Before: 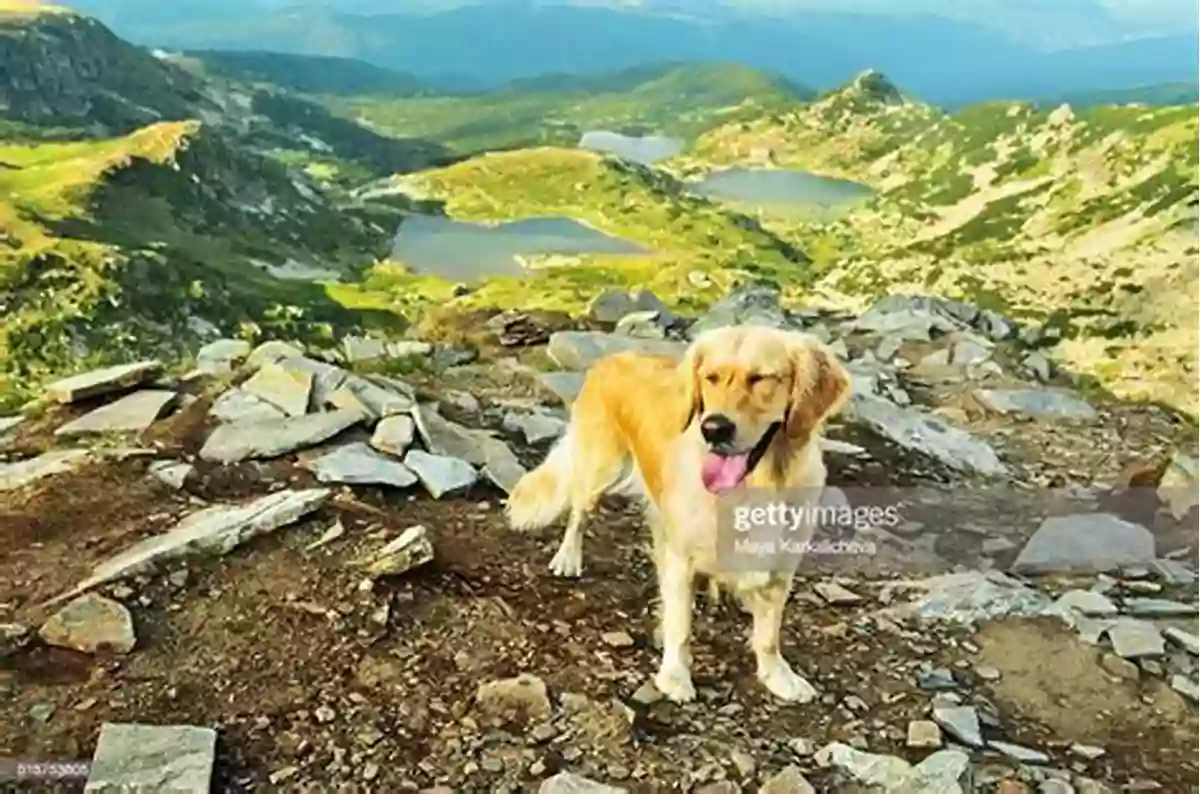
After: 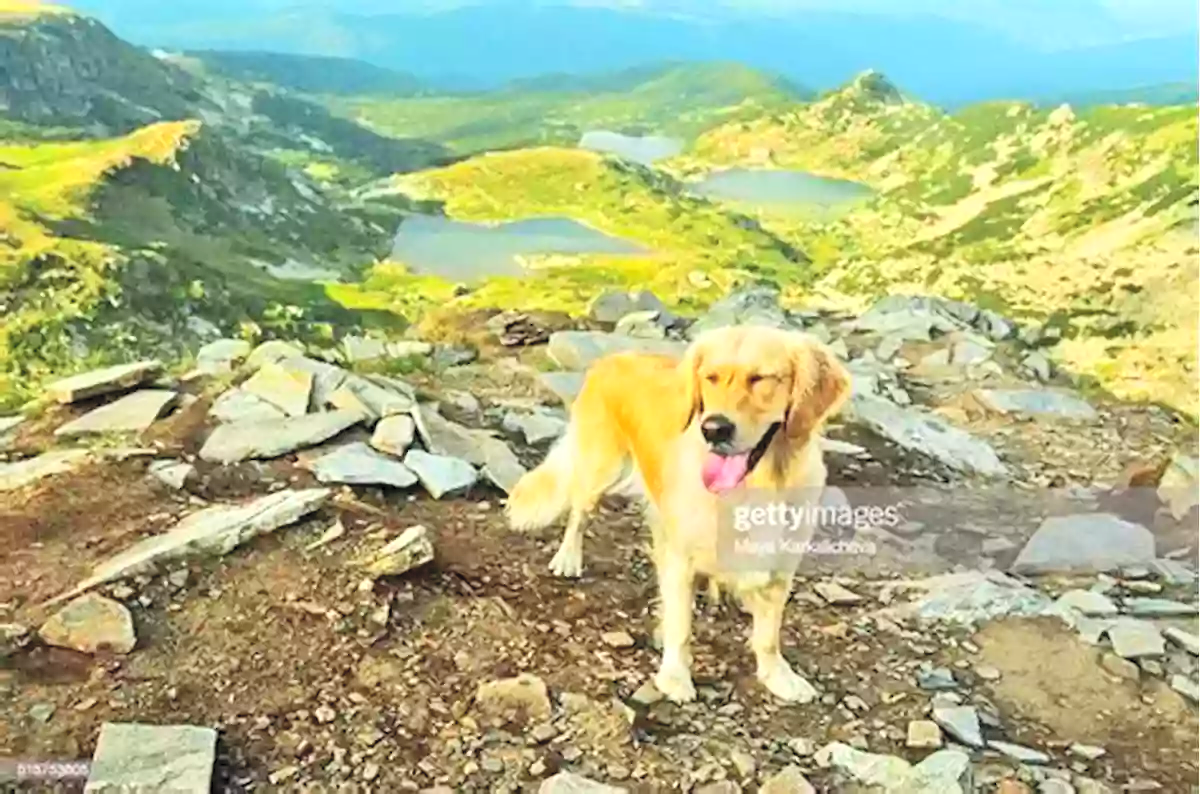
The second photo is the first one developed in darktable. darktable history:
contrast brightness saturation: contrast 0.096, brightness 0.318, saturation 0.138
exposure: exposure 0.127 EV, compensate highlight preservation false
tone equalizer: on, module defaults
color correction: highlights b* 0.036
